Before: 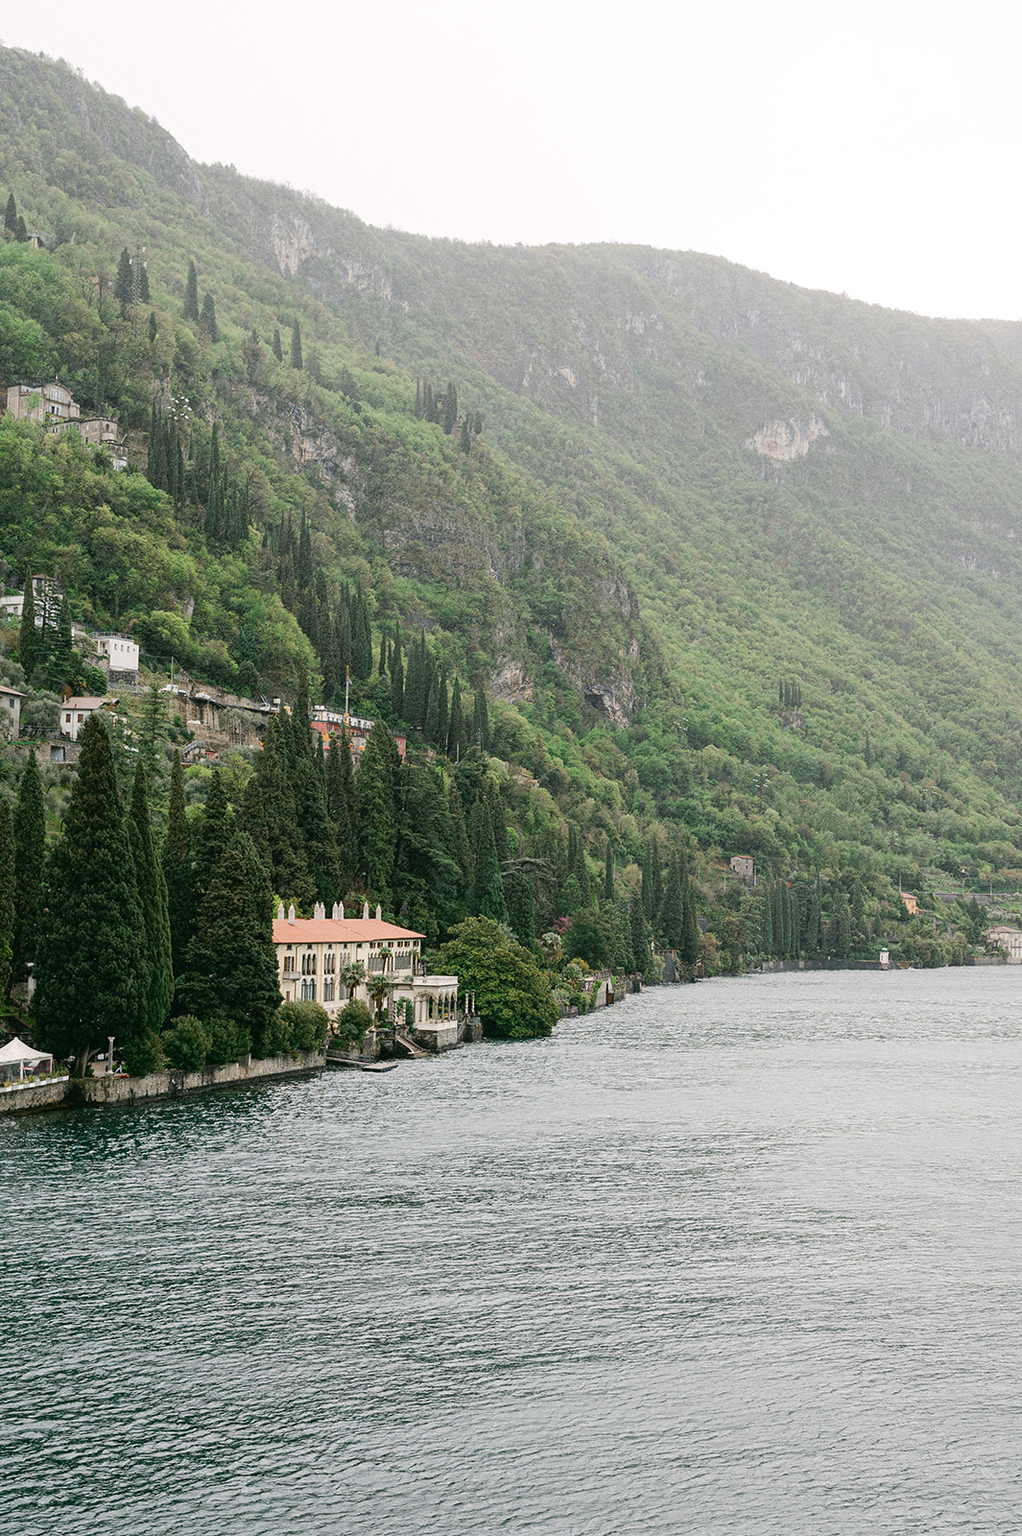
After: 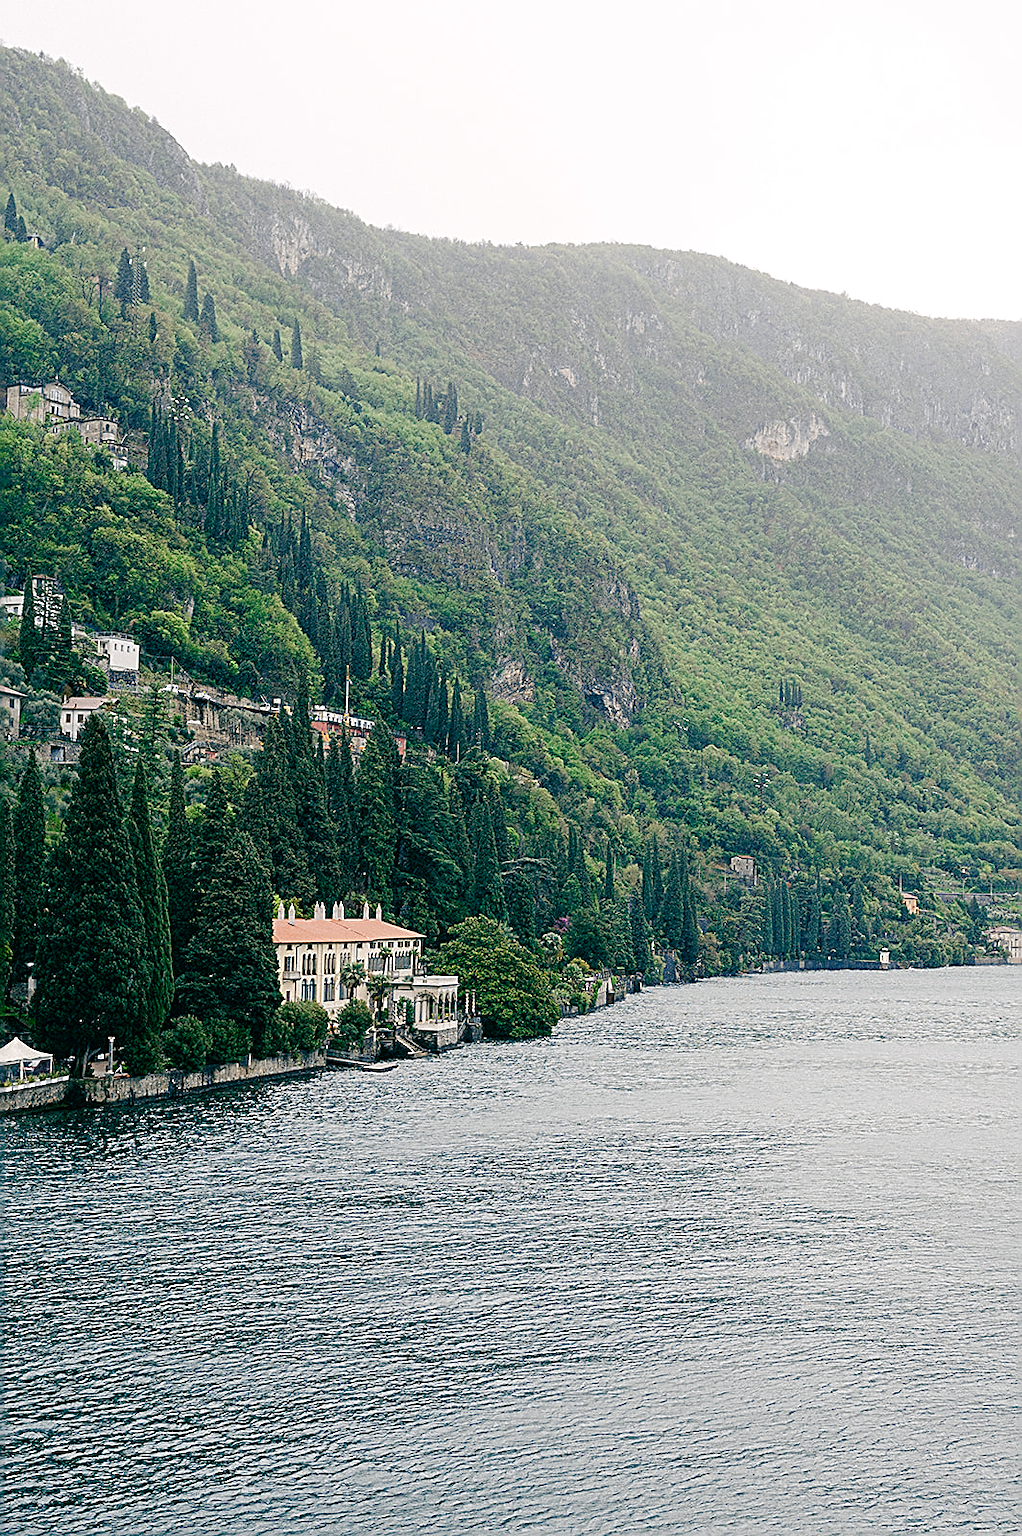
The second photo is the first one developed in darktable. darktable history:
color balance rgb: shadows lift › luminance -40.919%, shadows lift › chroma 14.472%, shadows lift › hue 257.16°, linear chroma grading › global chroma 6.678%, perceptual saturation grading › global saturation 14.418%, perceptual saturation grading › highlights -30.146%, perceptual saturation grading › shadows 50.718%
sharpen: amount 0.992
